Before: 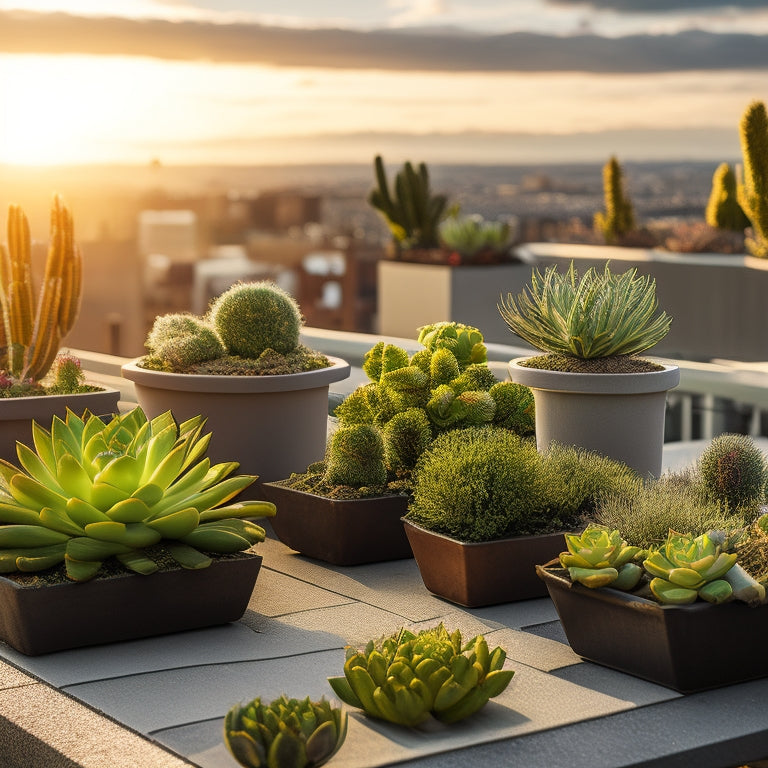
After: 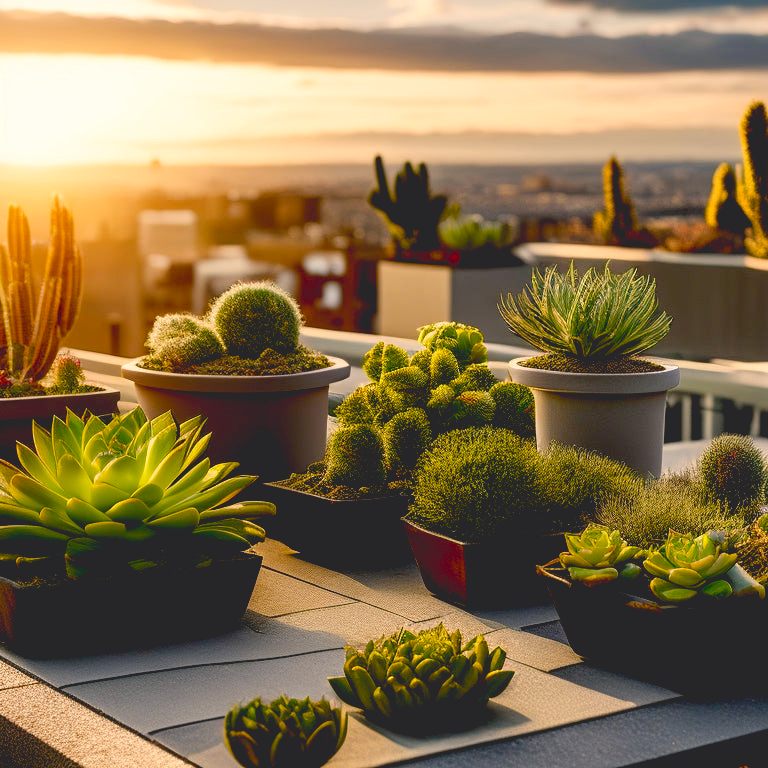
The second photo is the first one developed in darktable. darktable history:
color balance rgb: shadows lift › chroma 2%, shadows lift › hue 247.2°, power › chroma 0.3%, power › hue 25.2°, highlights gain › chroma 3%, highlights gain › hue 60°, global offset › luminance 2%, perceptual saturation grading › global saturation 20%, perceptual saturation grading › highlights -20%, perceptual saturation grading › shadows 30%
exposure: black level correction 0.047, exposure 0.013 EV, compensate highlight preservation false
